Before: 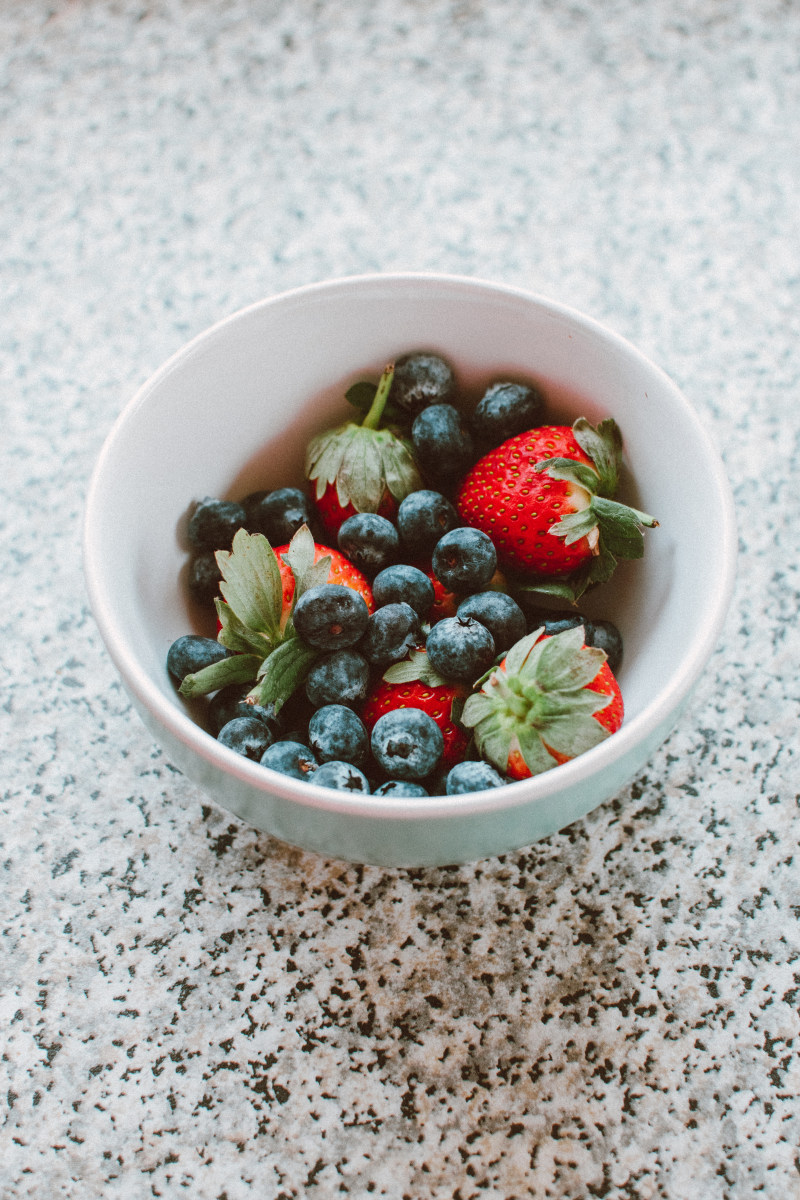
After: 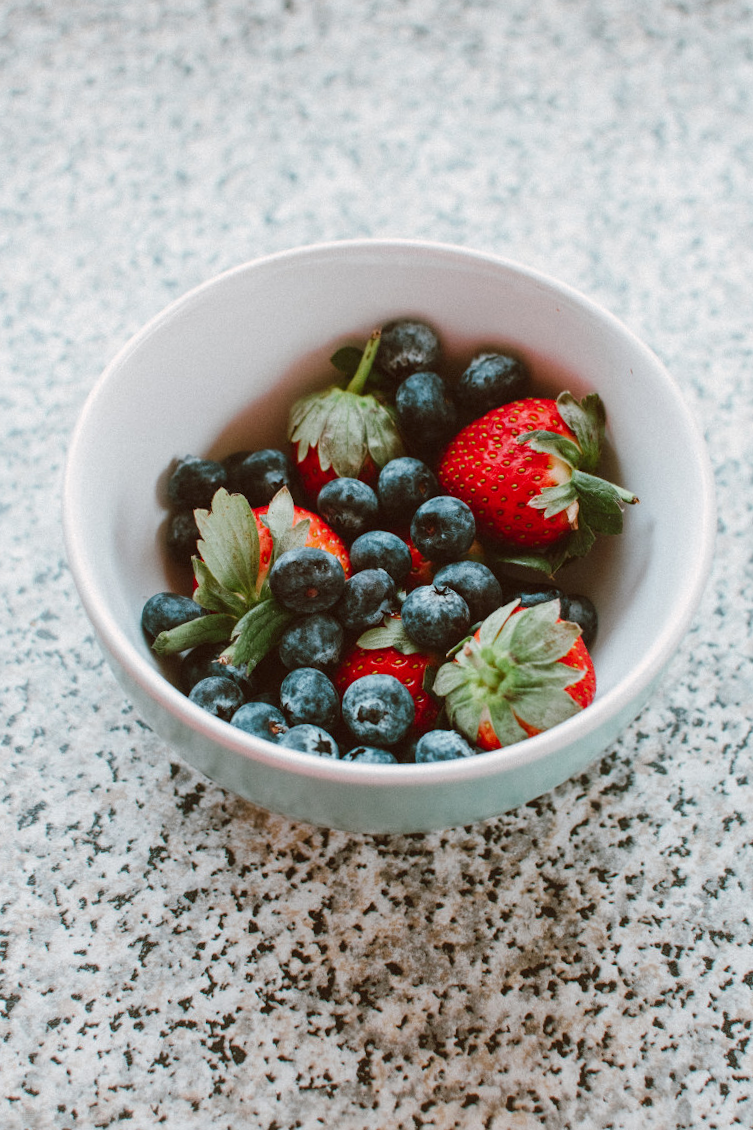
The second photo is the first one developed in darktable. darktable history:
crop and rotate: angle -2.38°
contrast brightness saturation: contrast 0.03, brightness -0.04
